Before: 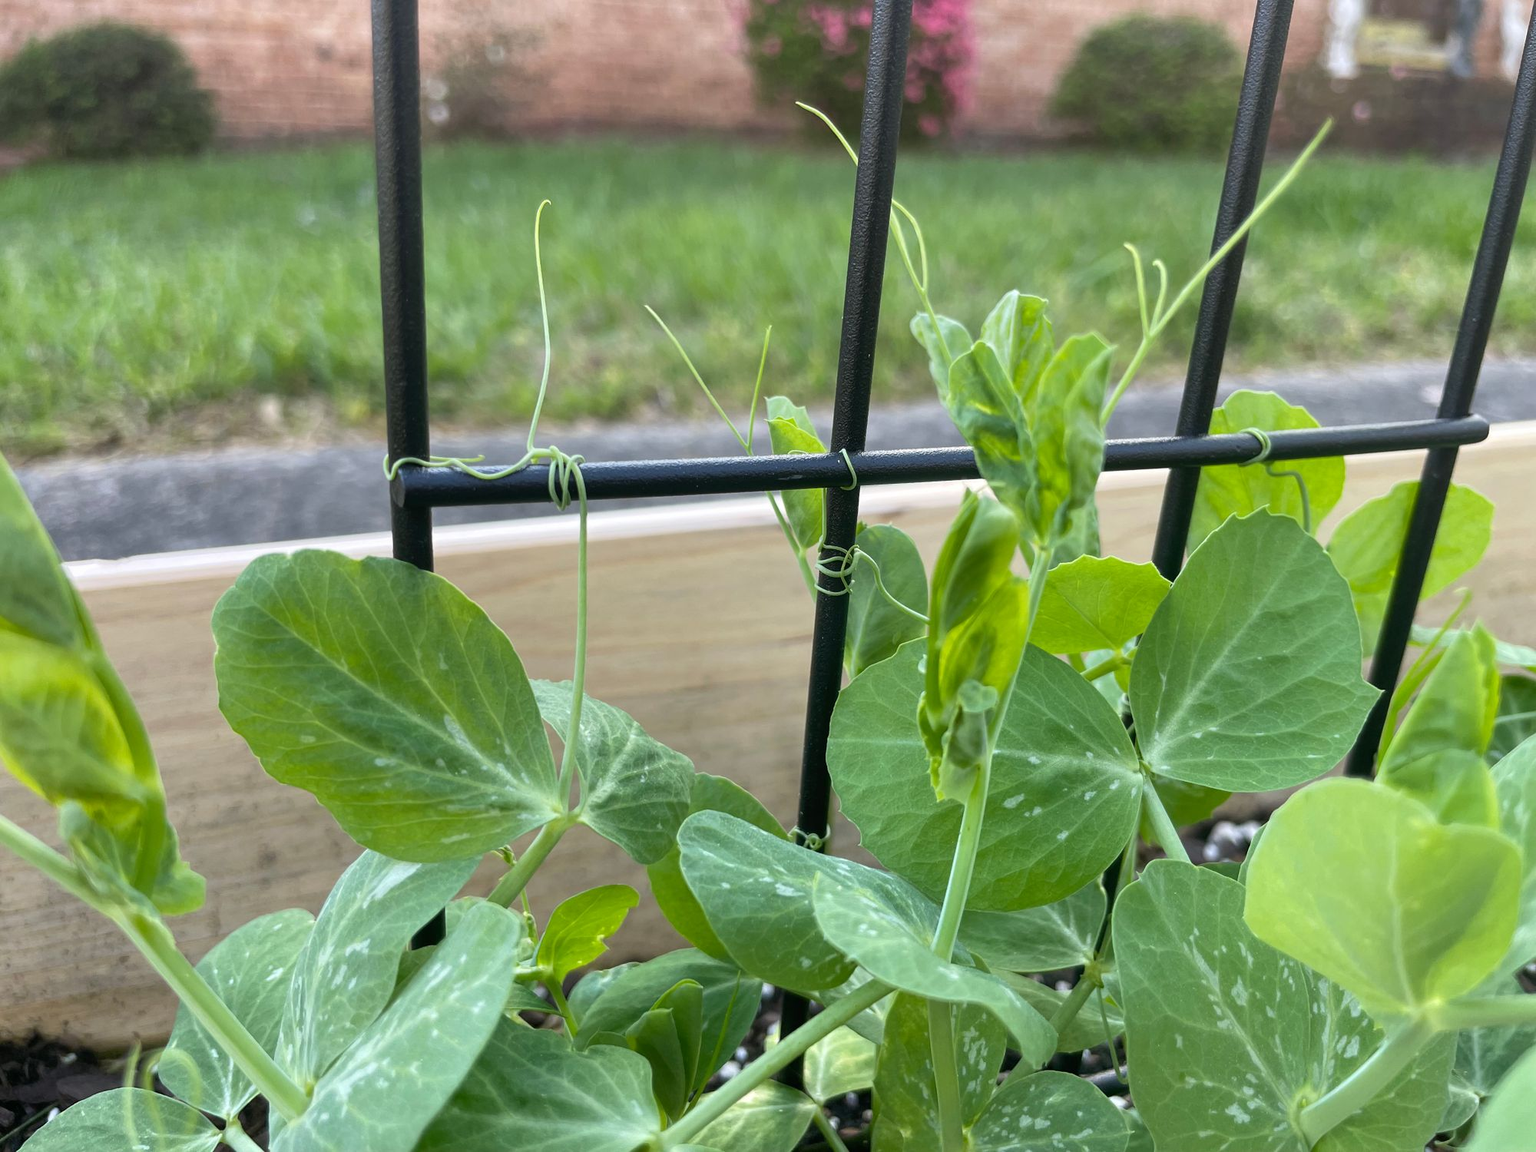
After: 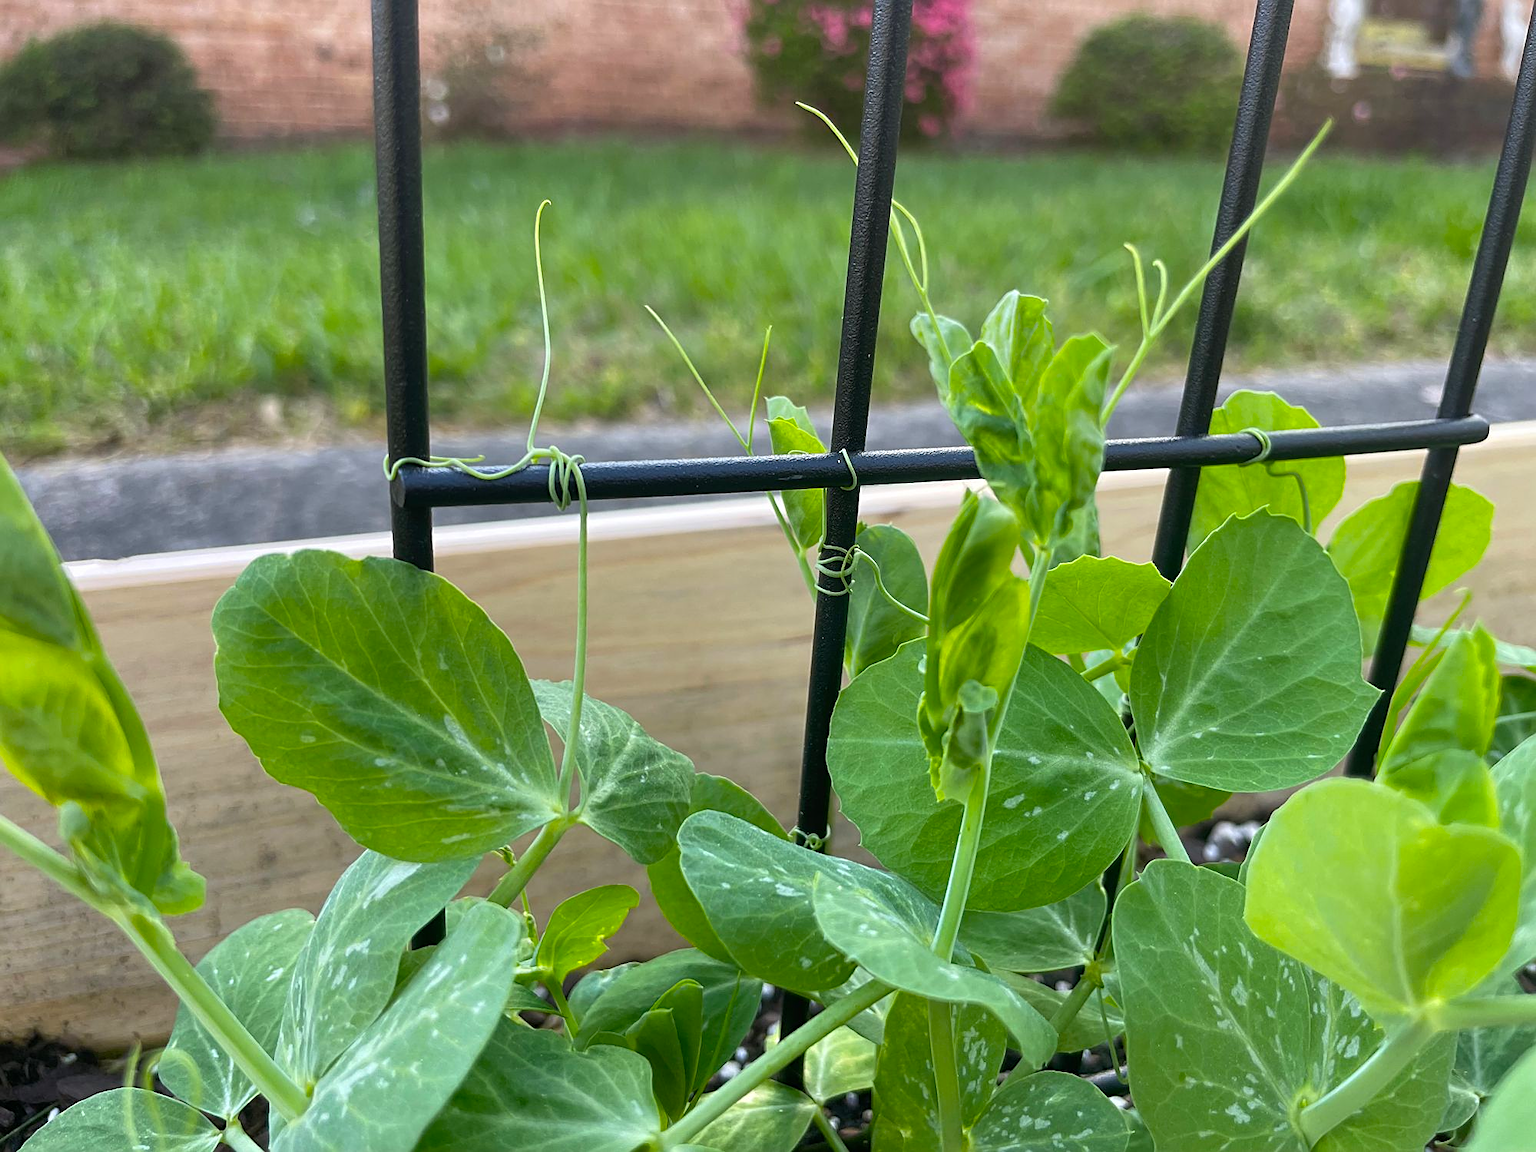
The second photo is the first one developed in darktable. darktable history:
sharpen: on, module defaults
base curve: curves: ch0 [(0, 0) (0.303, 0.277) (1, 1)]
color balance: output saturation 120%
